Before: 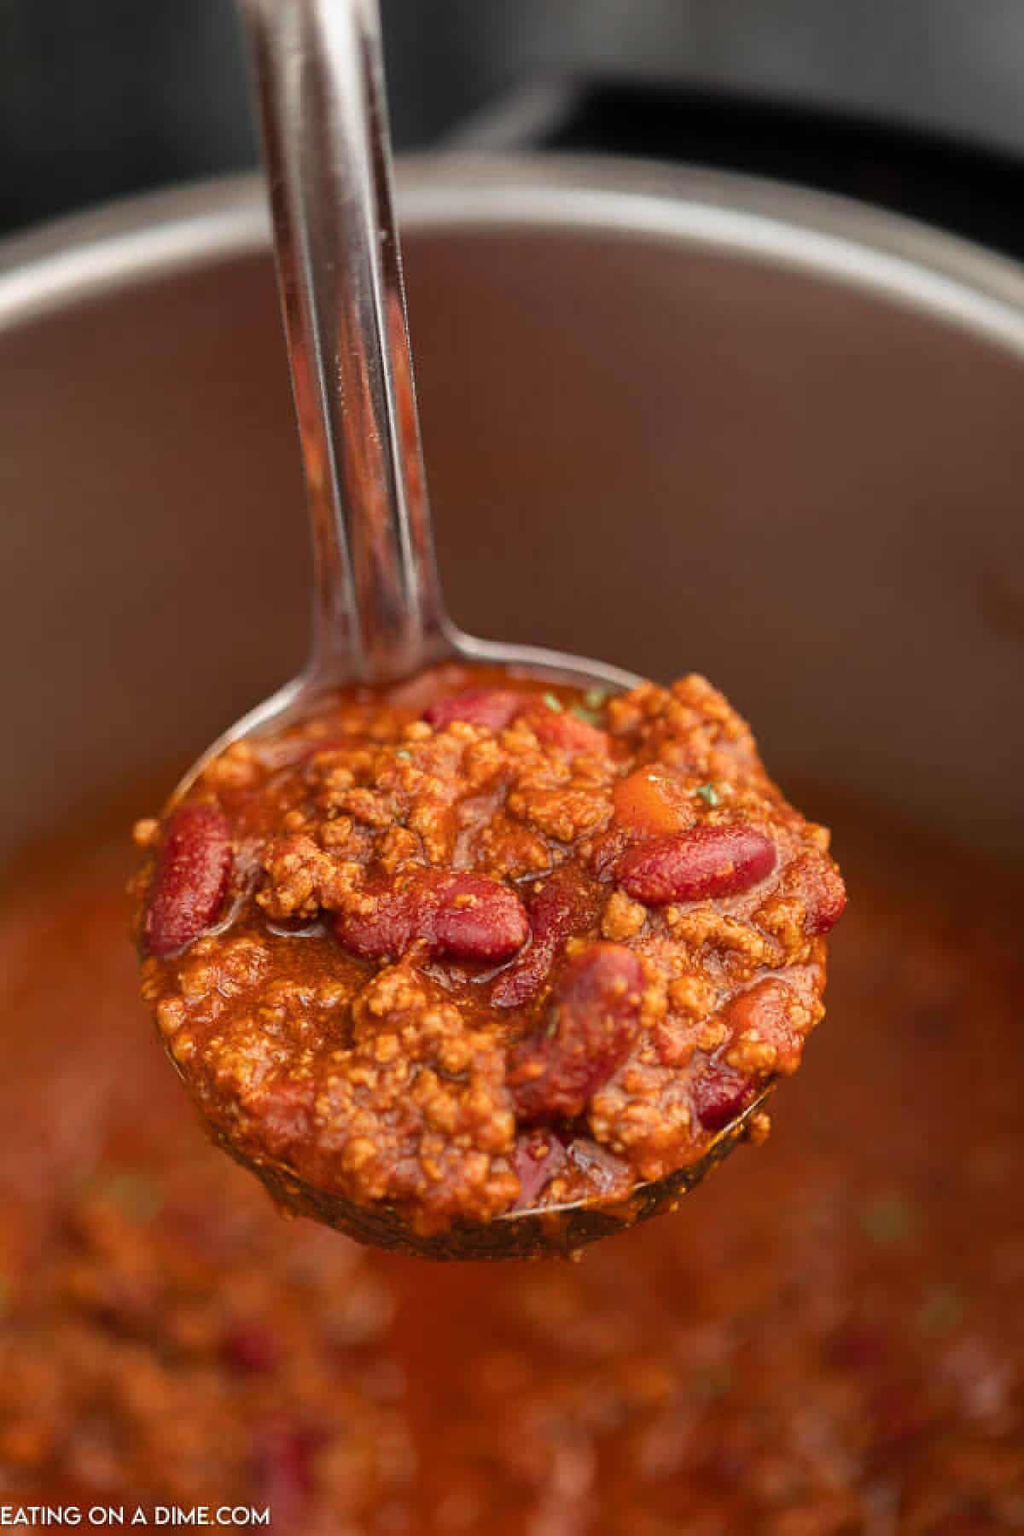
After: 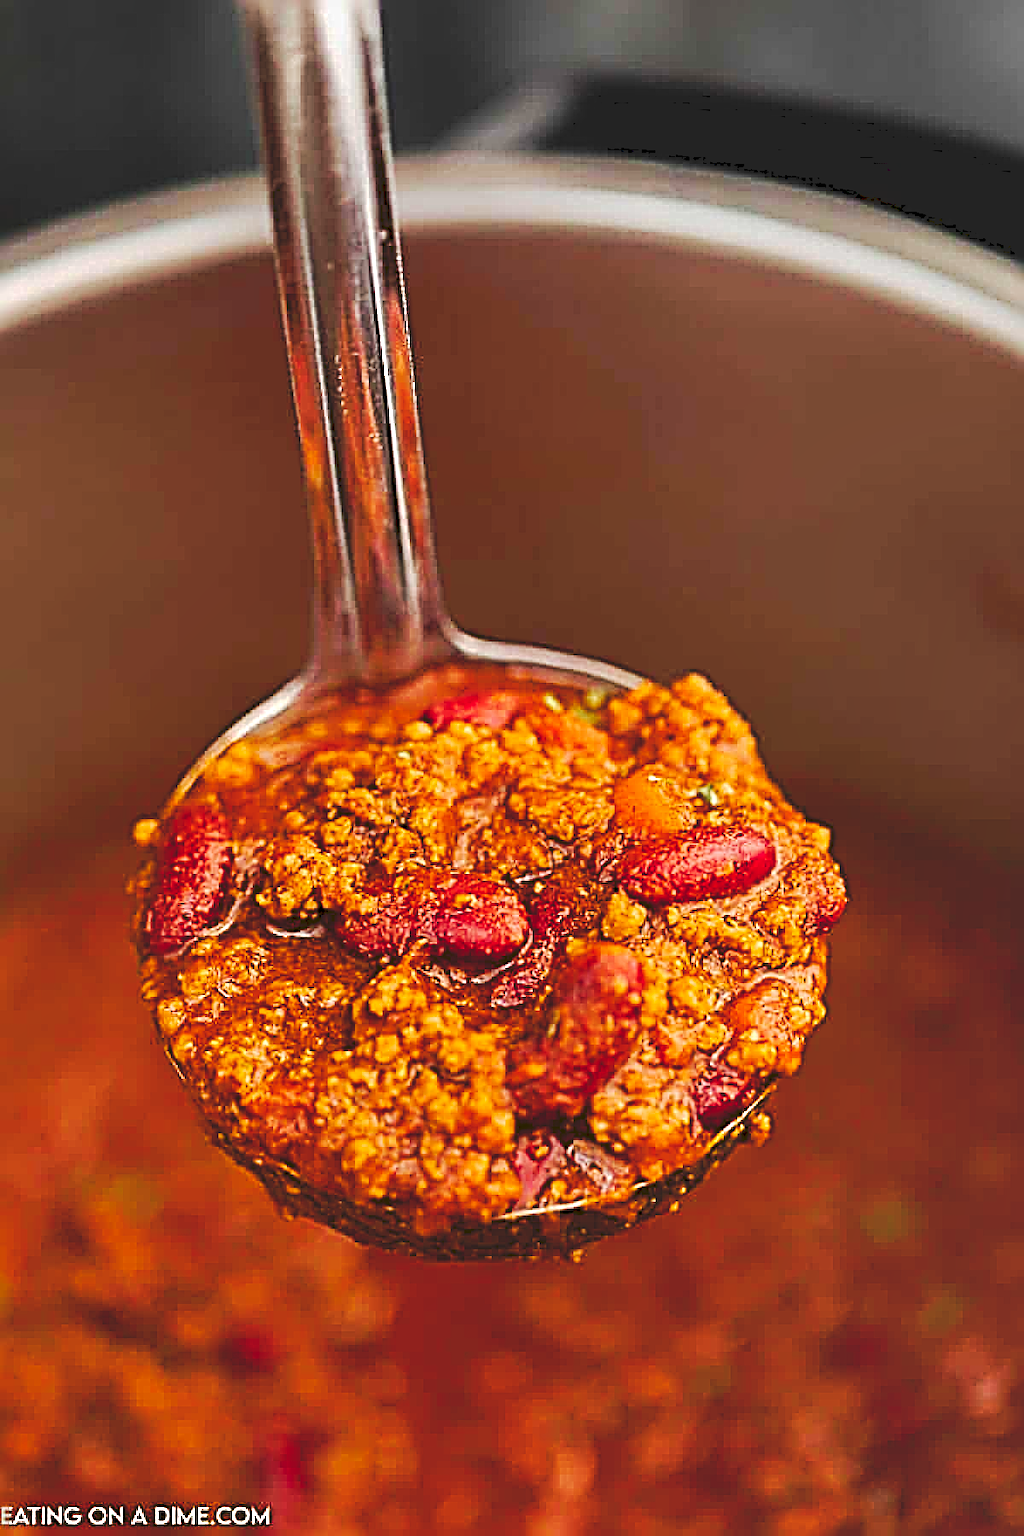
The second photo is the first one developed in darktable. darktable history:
tone curve: curves: ch0 [(0, 0) (0.003, 0.126) (0.011, 0.129) (0.025, 0.129) (0.044, 0.136) (0.069, 0.145) (0.1, 0.162) (0.136, 0.182) (0.177, 0.211) (0.224, 0.254) (0.277, 0.307) (0.335, 0.366) (0.399, 0.441) (0.468, 0.533) (0.543, 0.624) (0.623, 0.702) (0.709, 0.774) (0.801, 0.835) (0.898, 0.904) (1, 1)], preserve colors none
color balance rgb: perceptual saturation grading › global saturation 30%, global vibrance 20%
sharpen: radius 4.001, amount 2
shadows and highlights: radius 264.75, soften with gaussian
